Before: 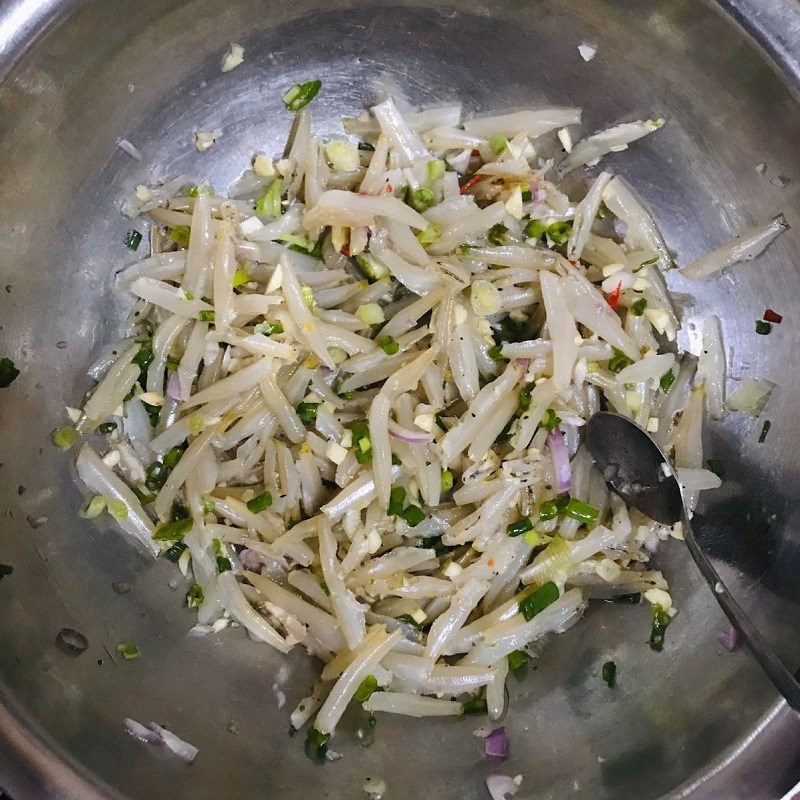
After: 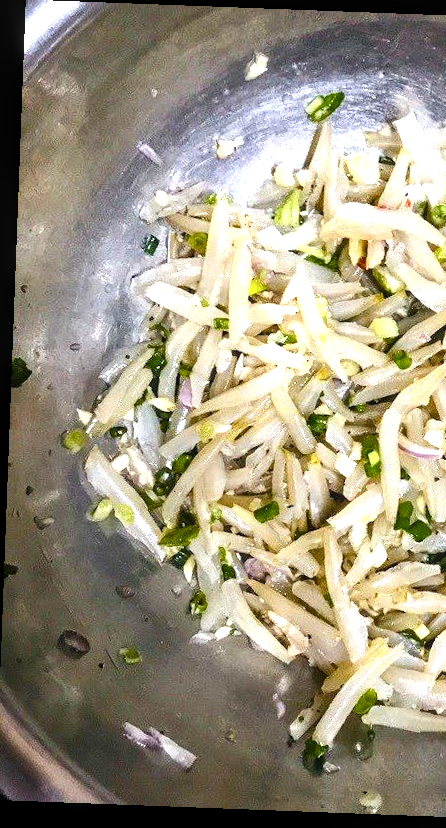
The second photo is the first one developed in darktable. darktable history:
crop: left 0.587%, right 45.588%, bottom 0.086%
color balance rgb: shadows lift › luminance -20%, power › hue 72.24°, highlights gain › luminance 15%, global offset › hue 171.6°, perceptual saturation grading › highlights -15%, perceptual saturation grading › shadows 25%, global vibrance 30%, contrast 10%
exposure: black level correction 0, exposure 0.7 EV, compensate exposure bias true, compensate highlight preservation false
contrast brightness saturation: contrast 0.05
local contrast: on, module defaults
rotate and perspective: rotation 2.17°, automatic cropping off
